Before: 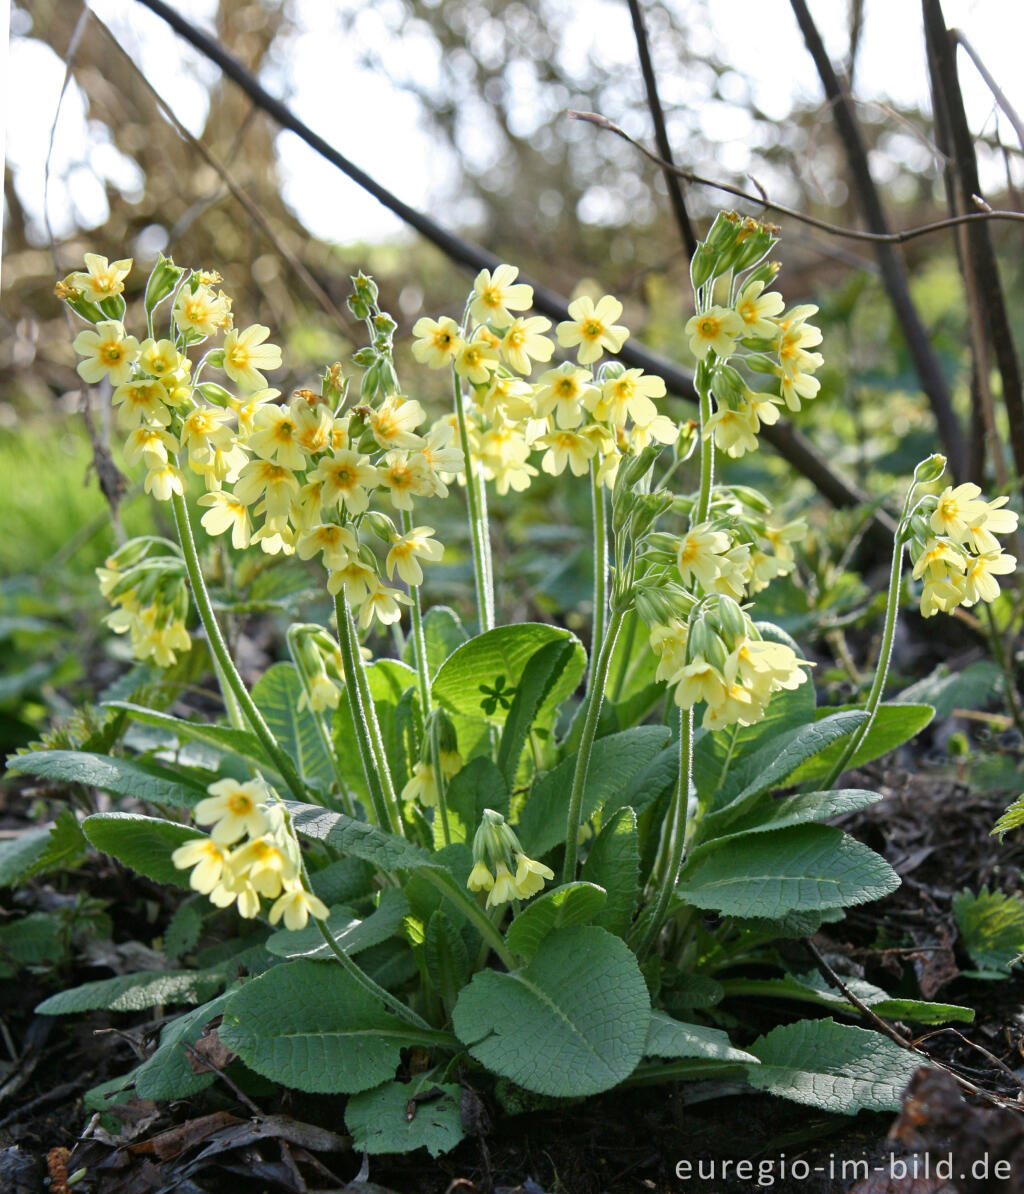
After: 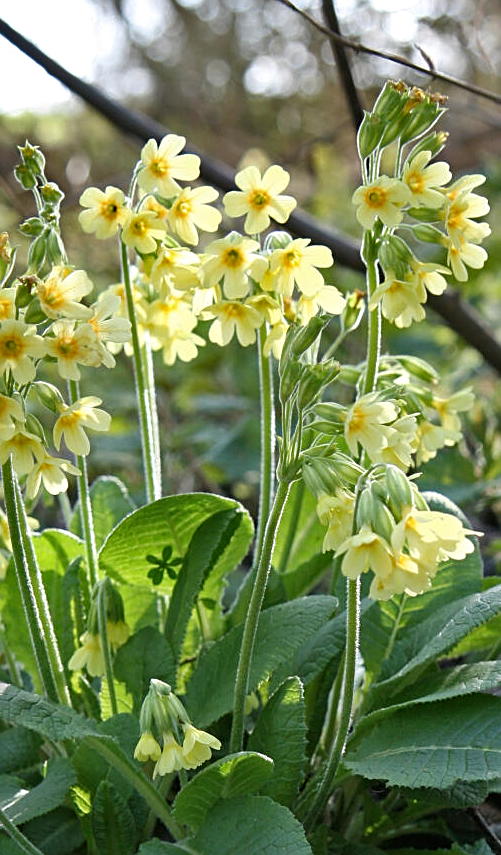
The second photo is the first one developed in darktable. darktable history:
crop: left 32.526%, top 10.964%, right 18.526%, bottom 17.41%
sharpen: on, module defaults
shadows and highlights: shadows 11.29, white point adjustment 1.28, soften with gaussian
